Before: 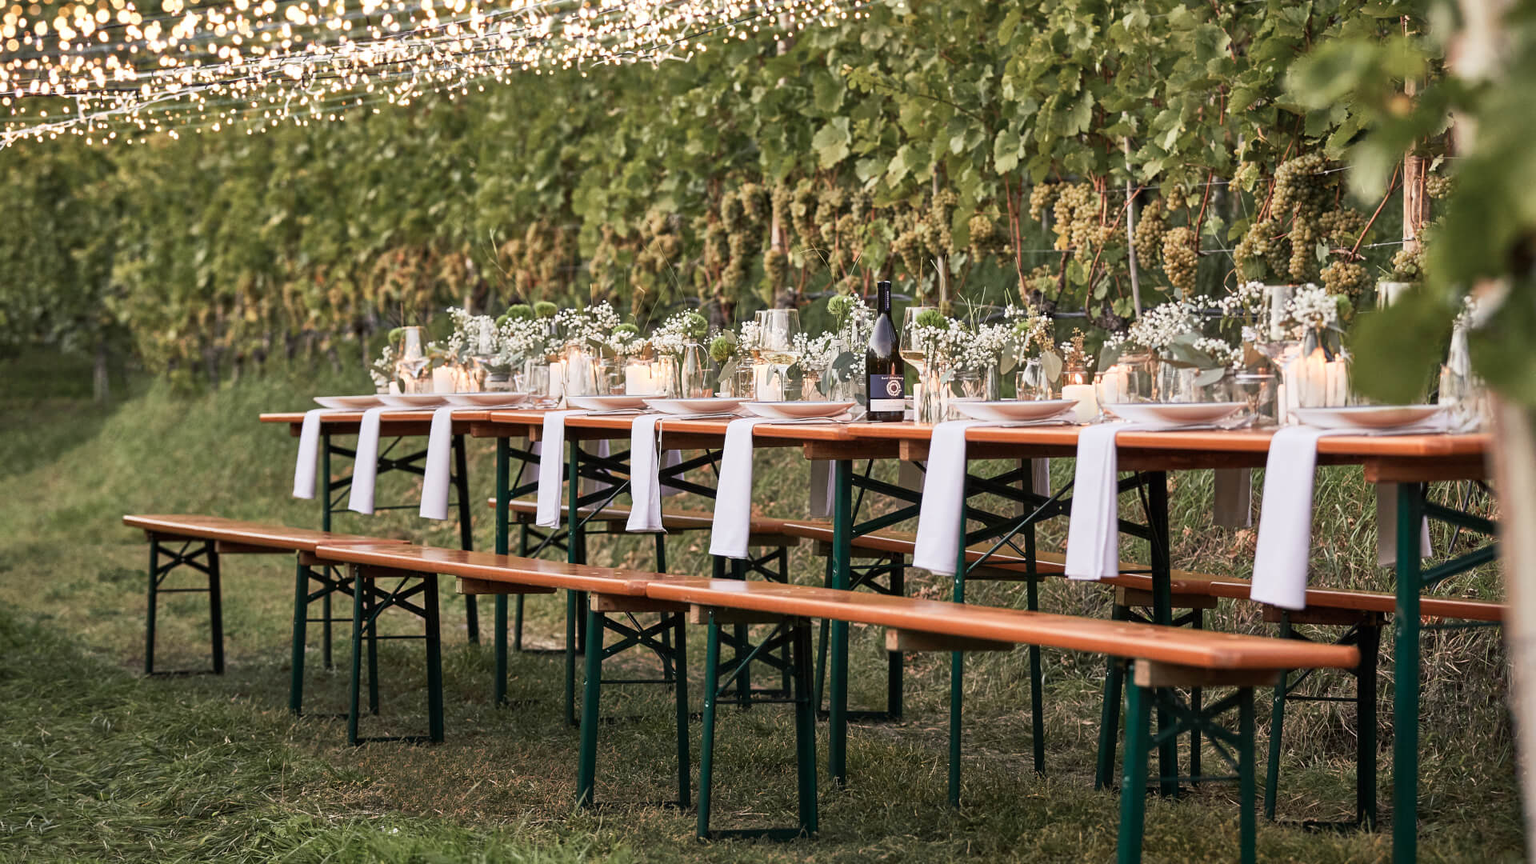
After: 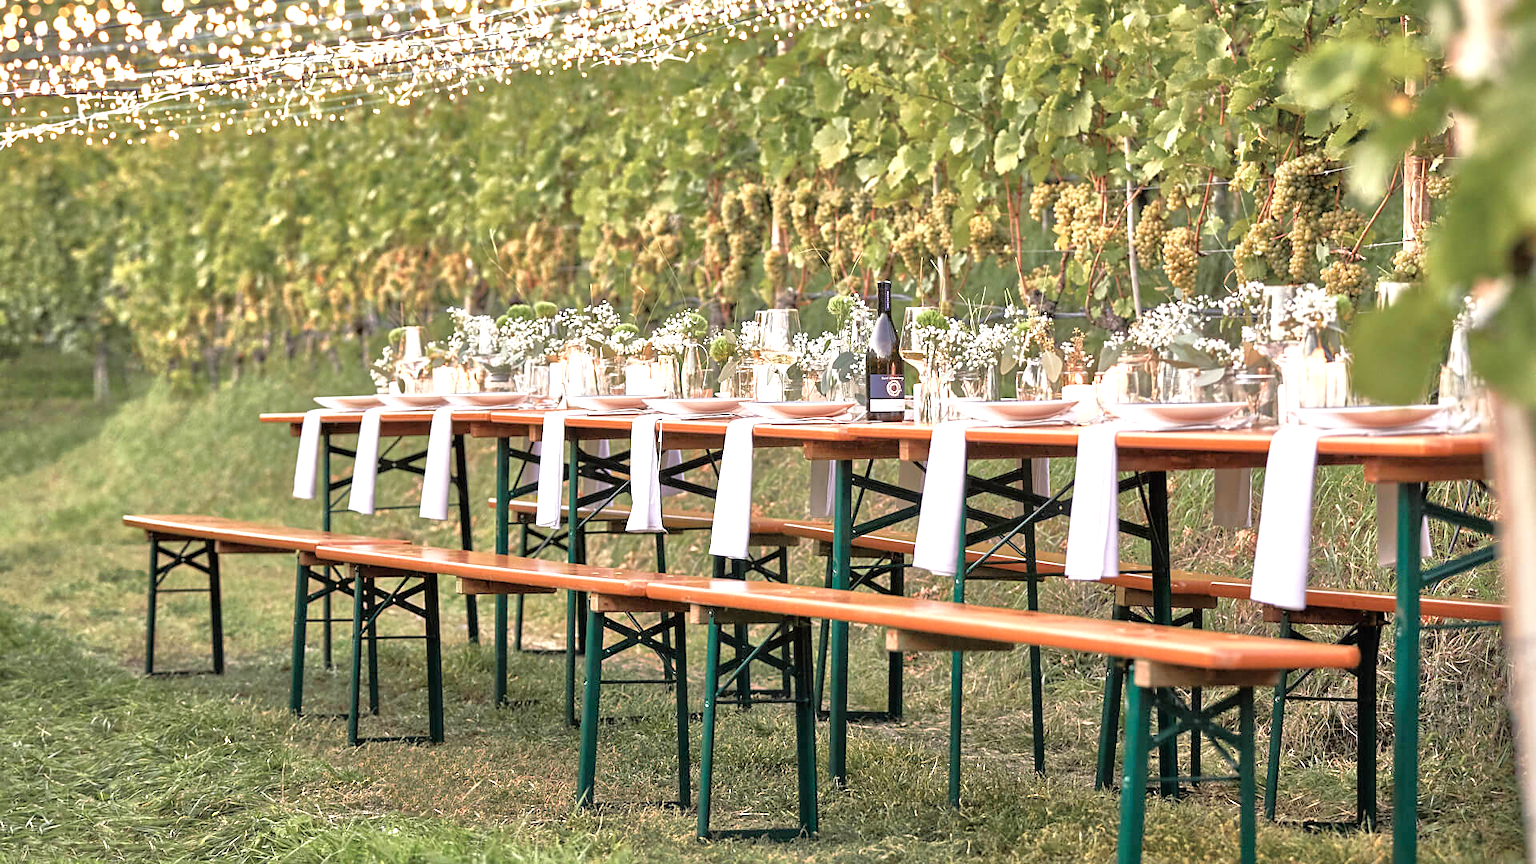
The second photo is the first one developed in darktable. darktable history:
tone equalizer: -7 EV 0.15 EV, -6 EV 0.6 EV, -5 EV 1.15 EV, -4 EV 1.33 EV, -3 EV 1.15 EV, -2 EV 0.6 EV, -1 EV 0.15 EV, mask exposure compensation -0.5 EV
exposure: black level correction 0, exposure 0.7 EV, compensate exposure bias true, compensate highlight preservation false
sharpen: radius 1.559, amount 0.373, threshold 1.271
